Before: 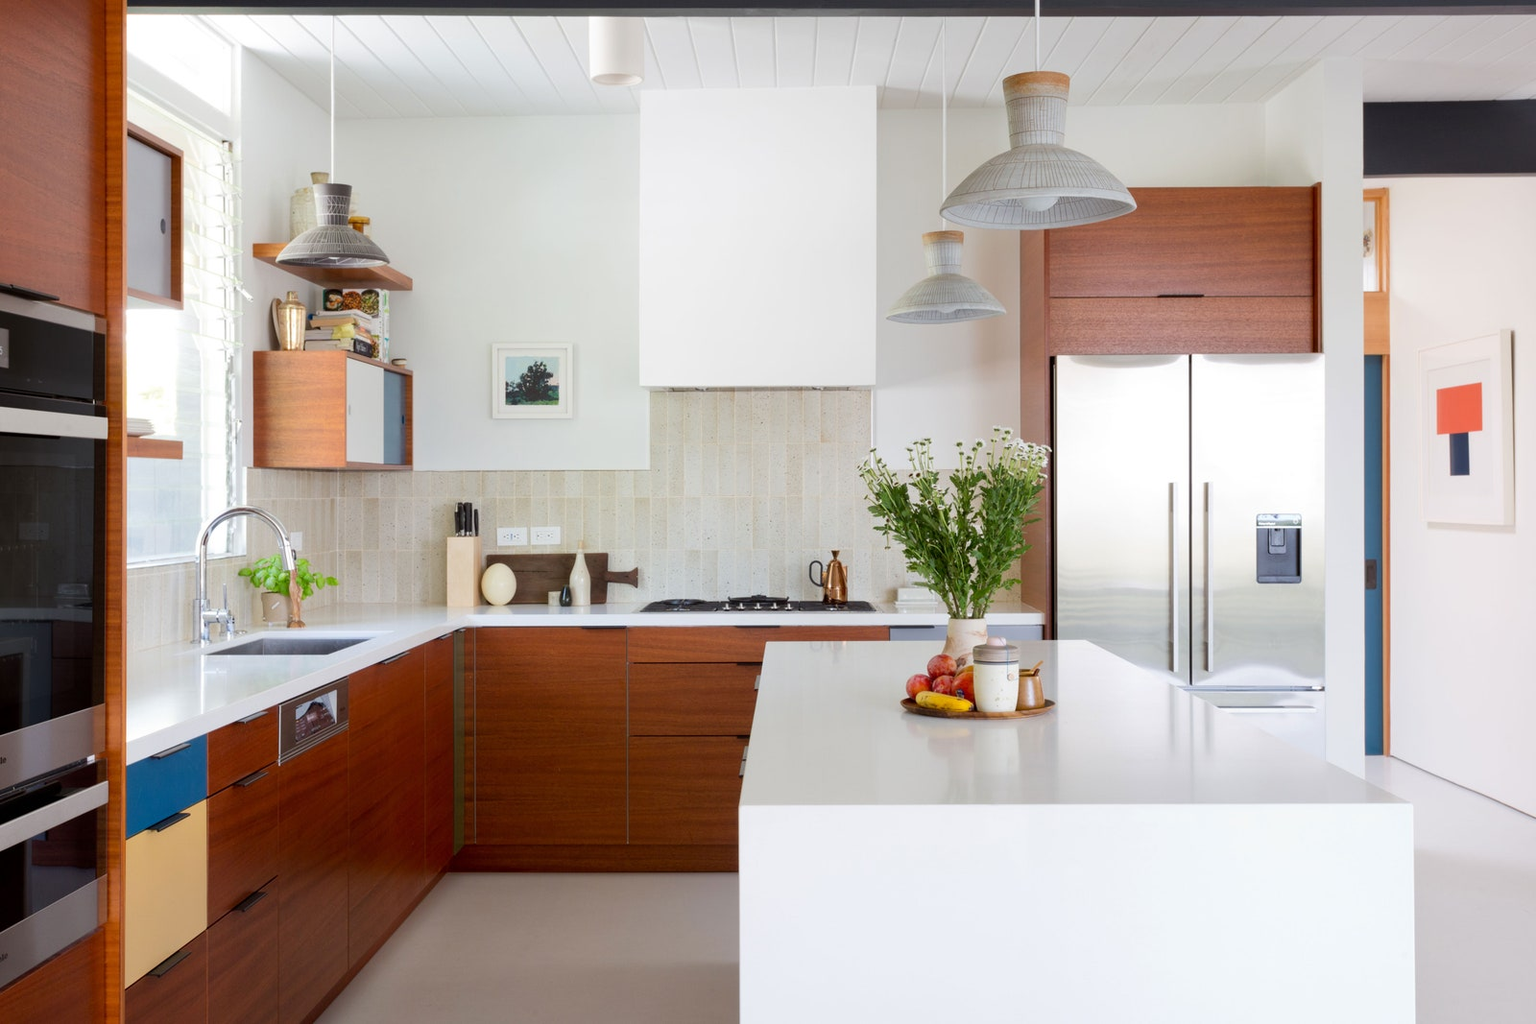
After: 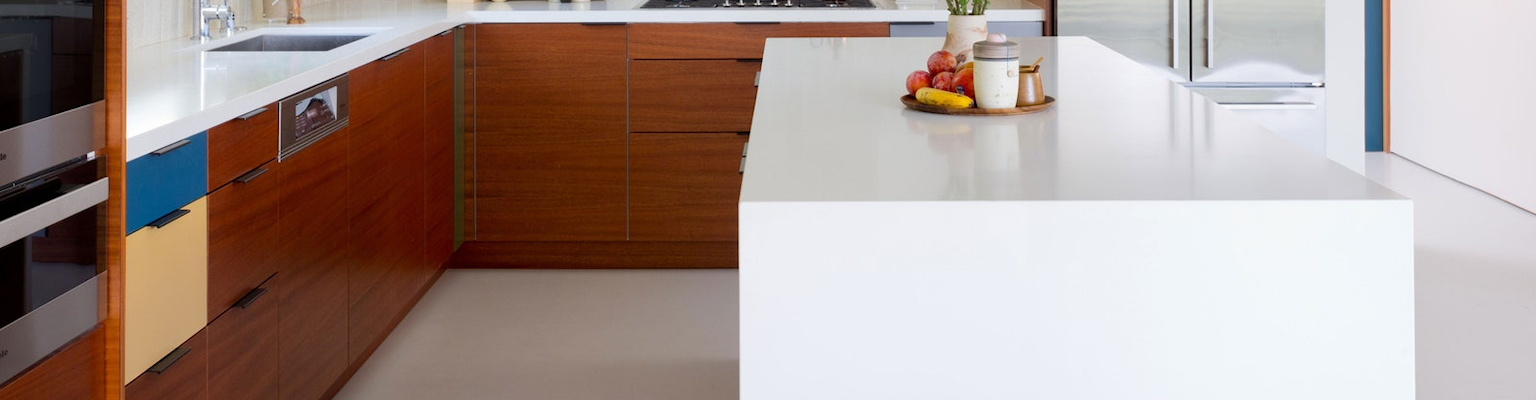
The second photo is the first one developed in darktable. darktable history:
crop and rotate: top 58.986%, bottom 1.909%
